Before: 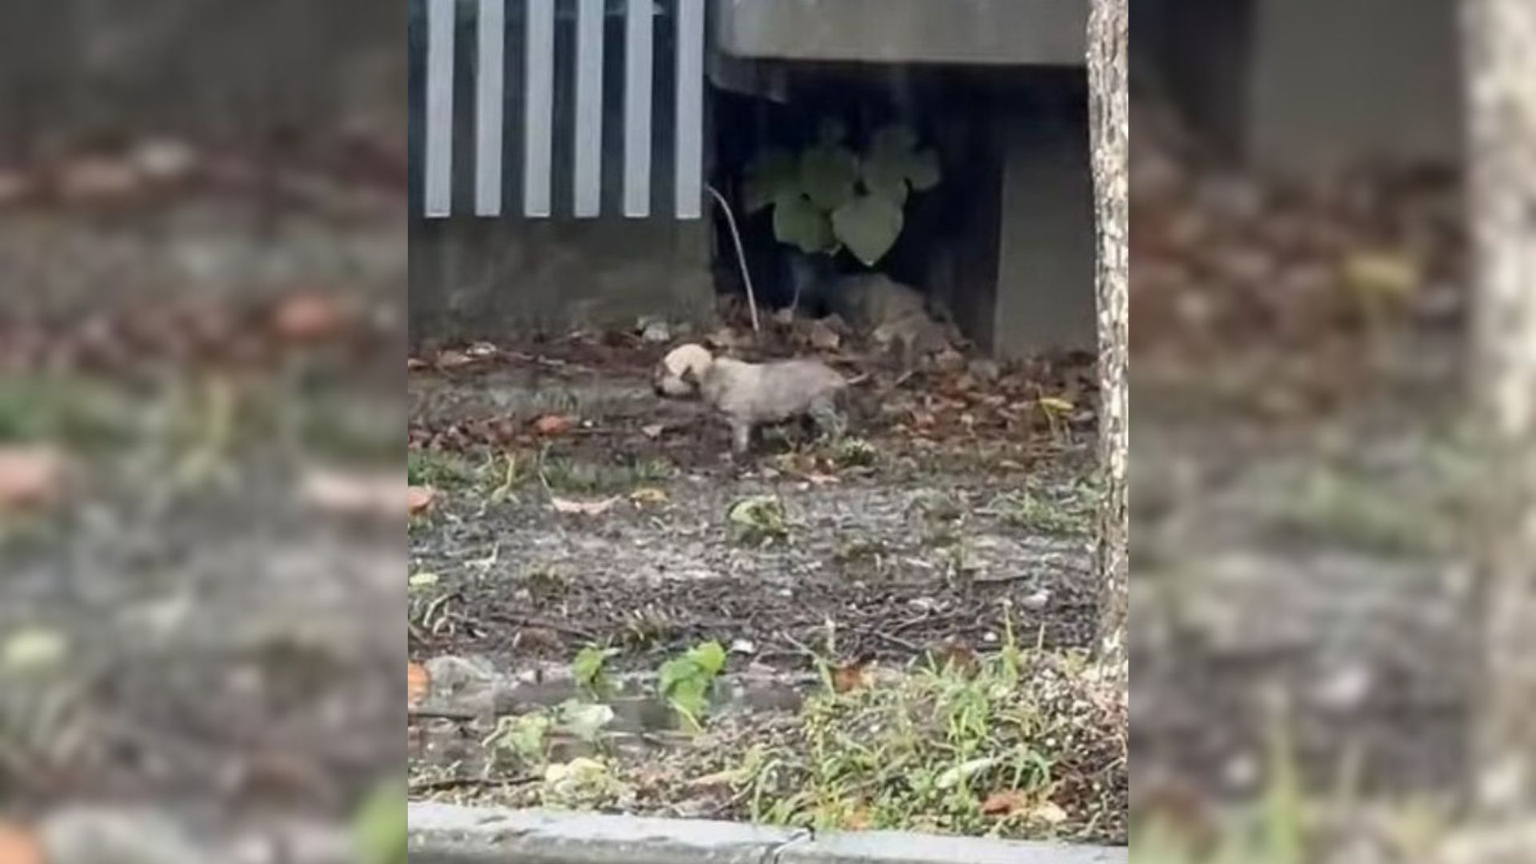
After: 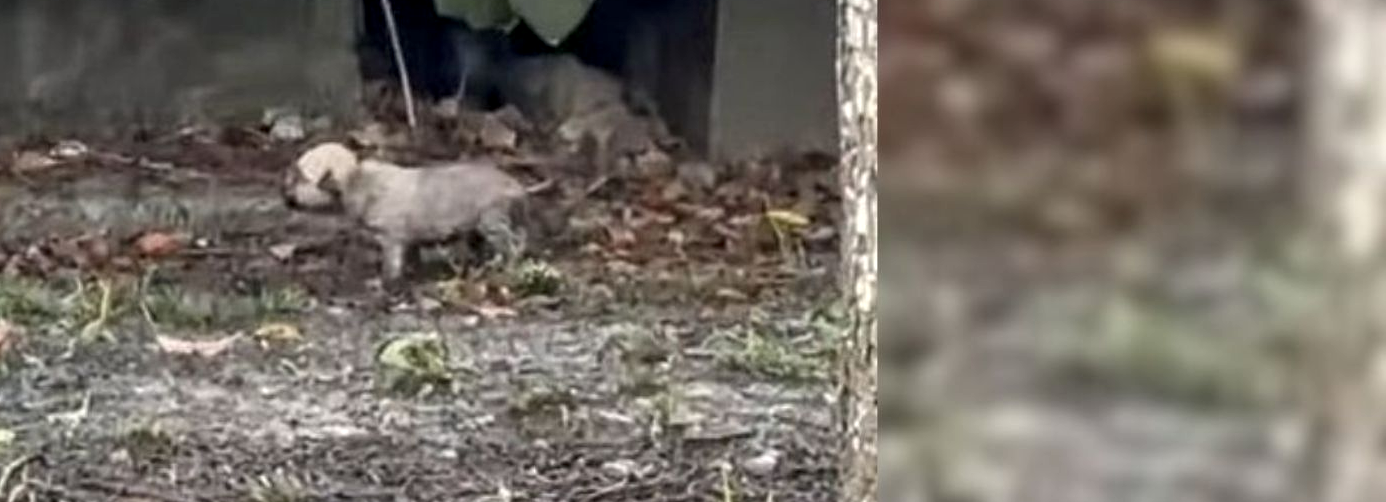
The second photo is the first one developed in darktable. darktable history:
local contrast: on, module defaults
crop and rotate: left 27.811%, top 26.752%, bottom 26.676%
